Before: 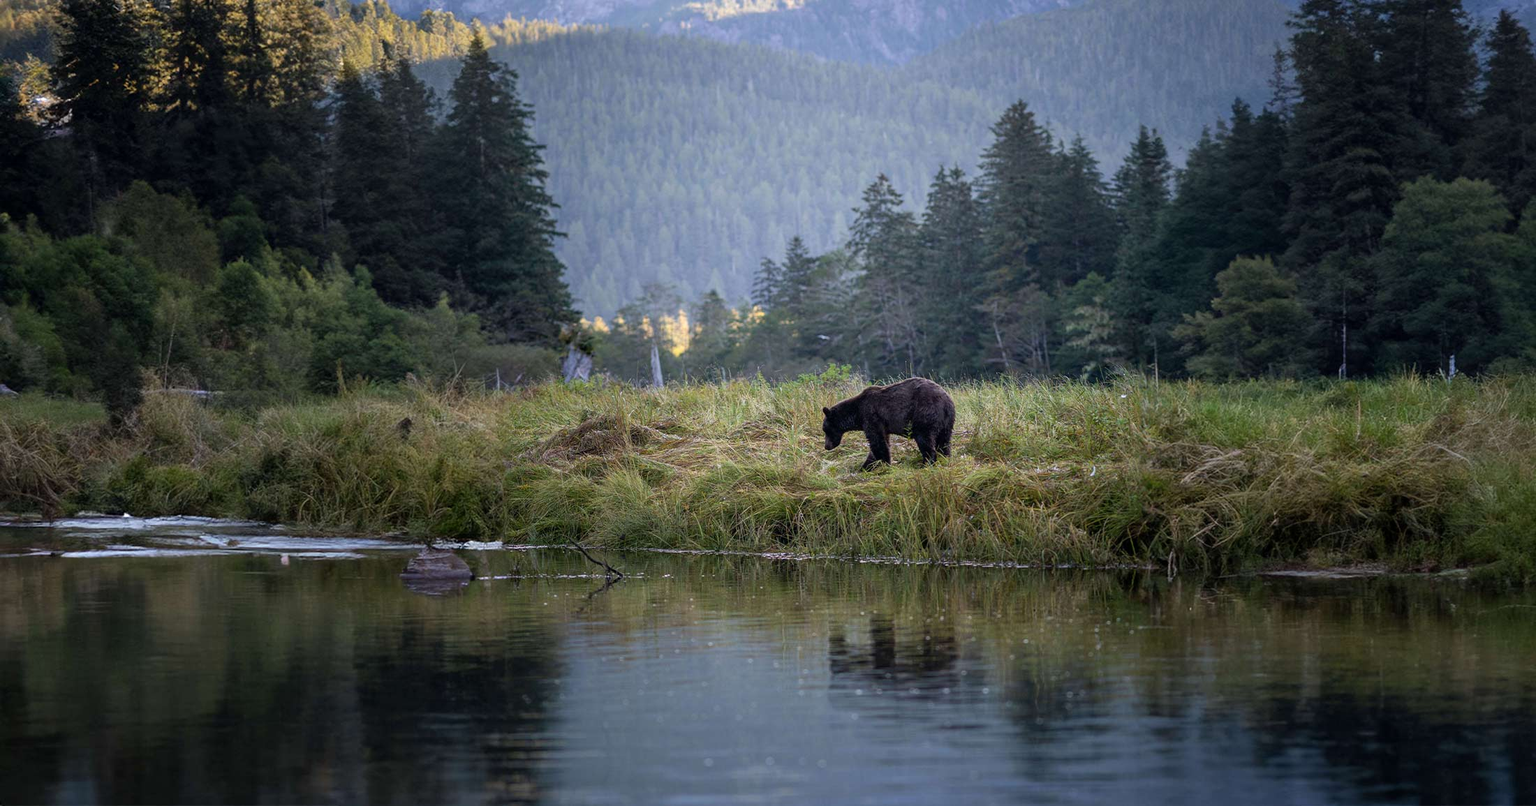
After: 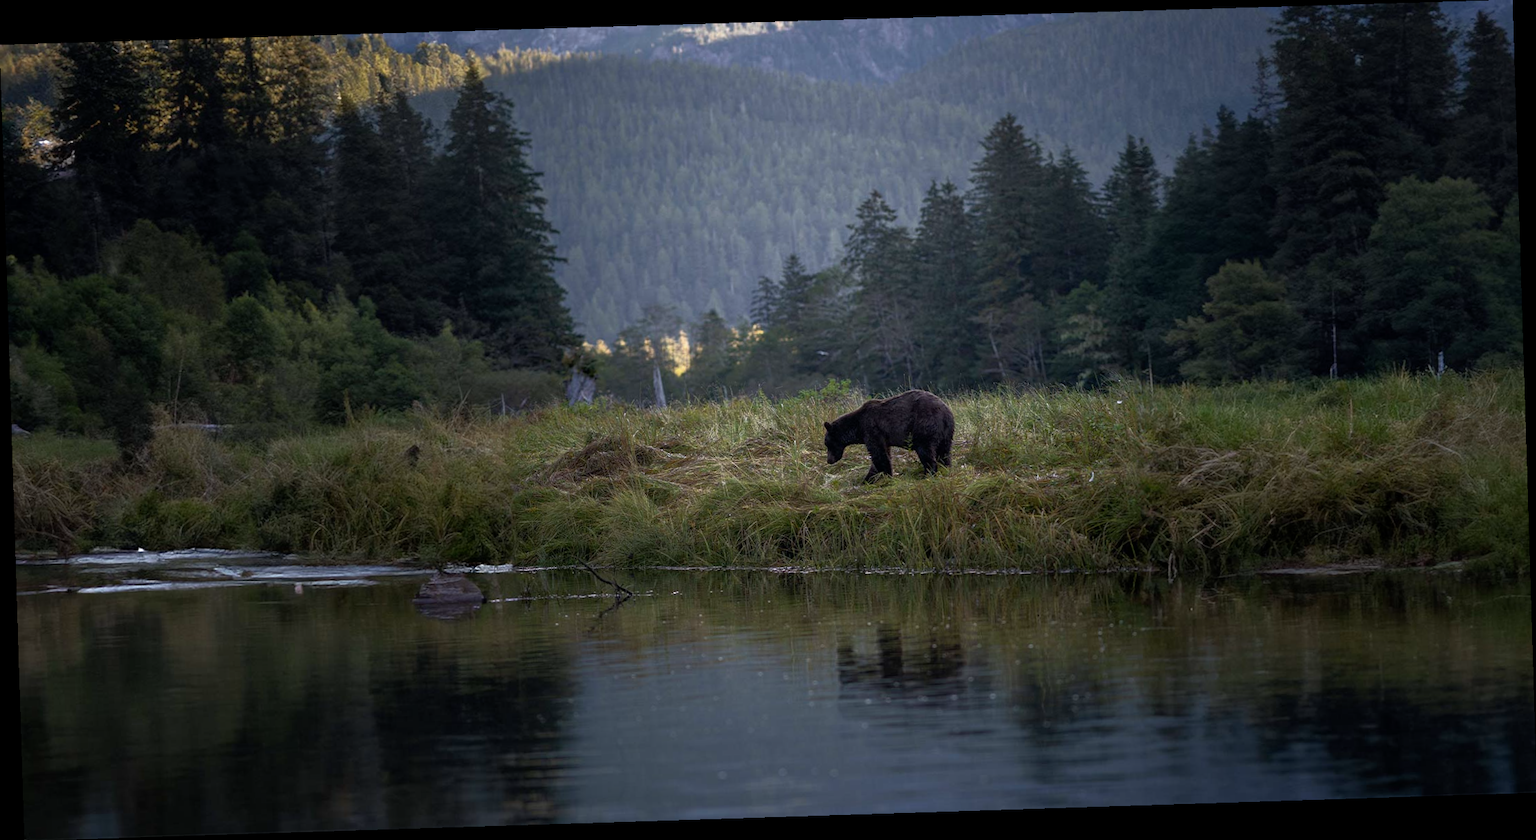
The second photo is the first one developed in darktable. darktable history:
rotate and perspective: rotation -1.77°, lens shift (horizontal) 0.004, automatic cropping off
rgb curve: curves: ch0 [(0, 0) (0.415, 0.237) (1, 1)]
